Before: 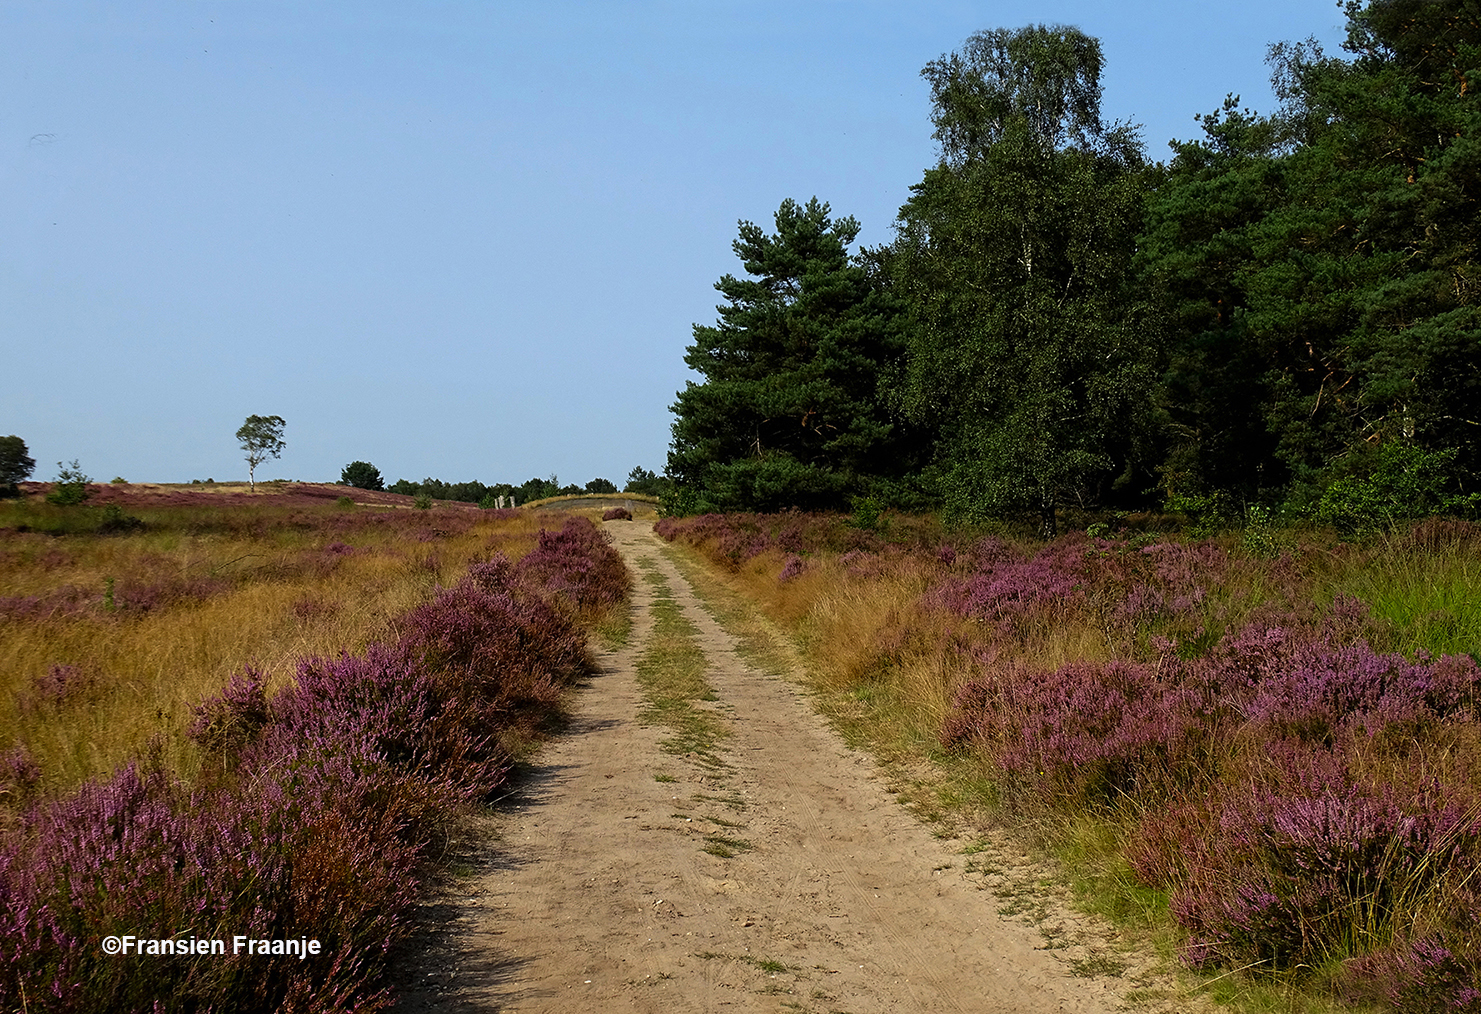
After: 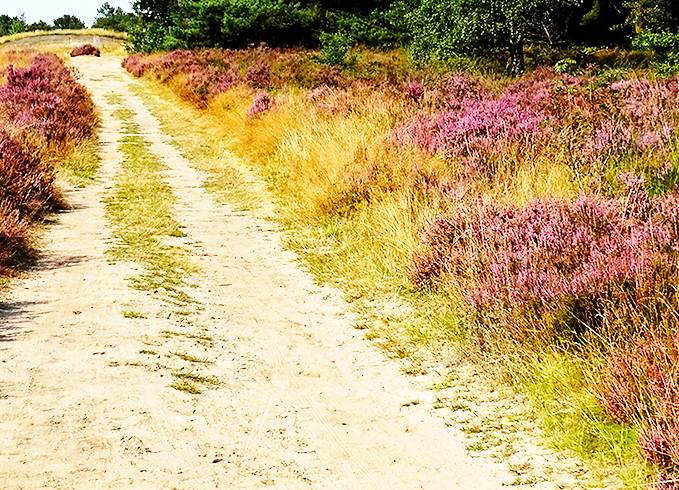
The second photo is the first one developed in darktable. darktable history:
exposure: exposure 0.921 EV, compensate highlight preservation false
crop: left 35.976%, top 45.819%, right 18.162%, bottom 5.807%
color balance: contrast -0.5%
base curve: curves: ch0 [(0, 0) (0, 0.001) (0.001, 0.001) (0.004, 0.002) (0.007, 0.004) (0.015, 0.013) (0.033, 0.045) (0.052, 0.096) (0.075, 0.17) (0.099, 0.241) (0.163, 0.42) (0.219, 0.55) (0.259, 0.616) (0.327, 0.722) (0.365, 0.765) (0.522, 0.873) (0.547, 0.881) (0.689, 0.919) (0.826, 0.952) (1, 1)], preserve colors none
local contrast: mode bilateral grid, contrast 10, coarseness 25, detail 110%, midtone range 0.2
